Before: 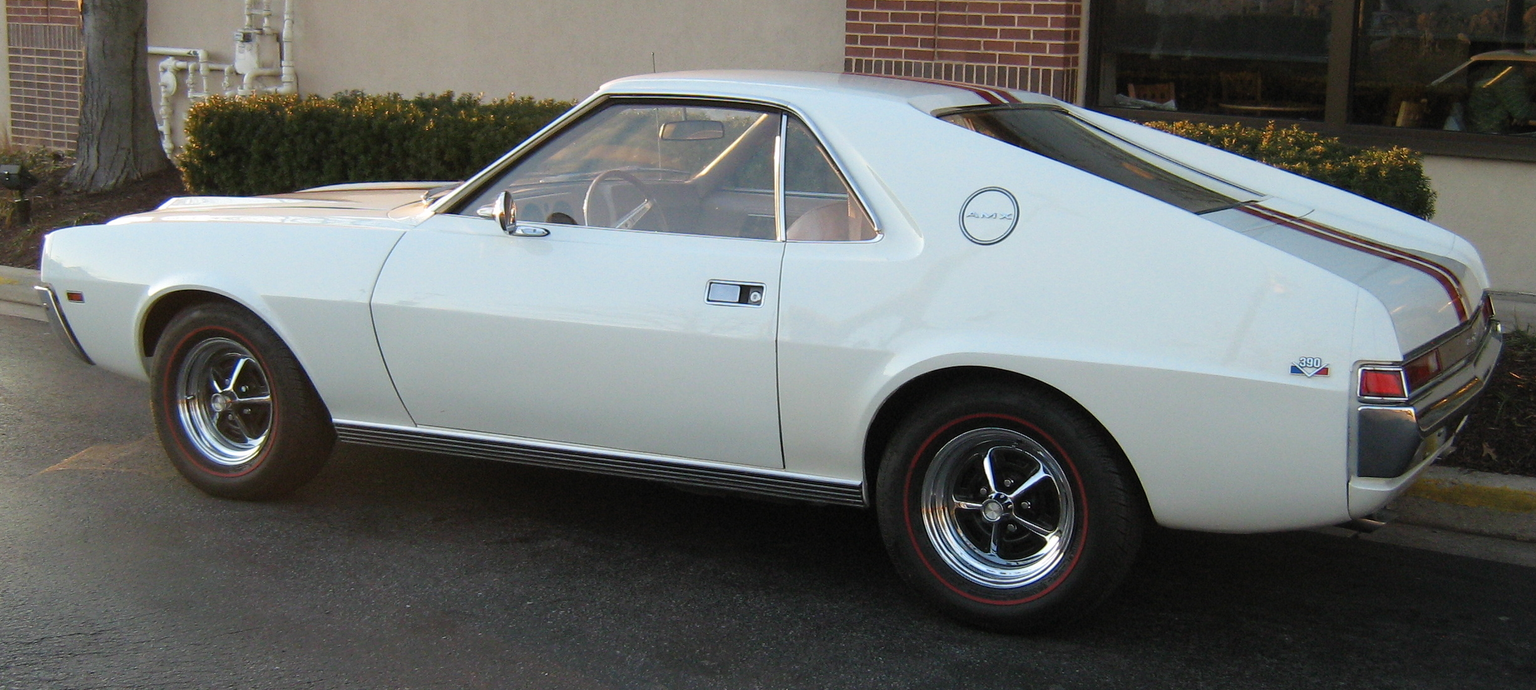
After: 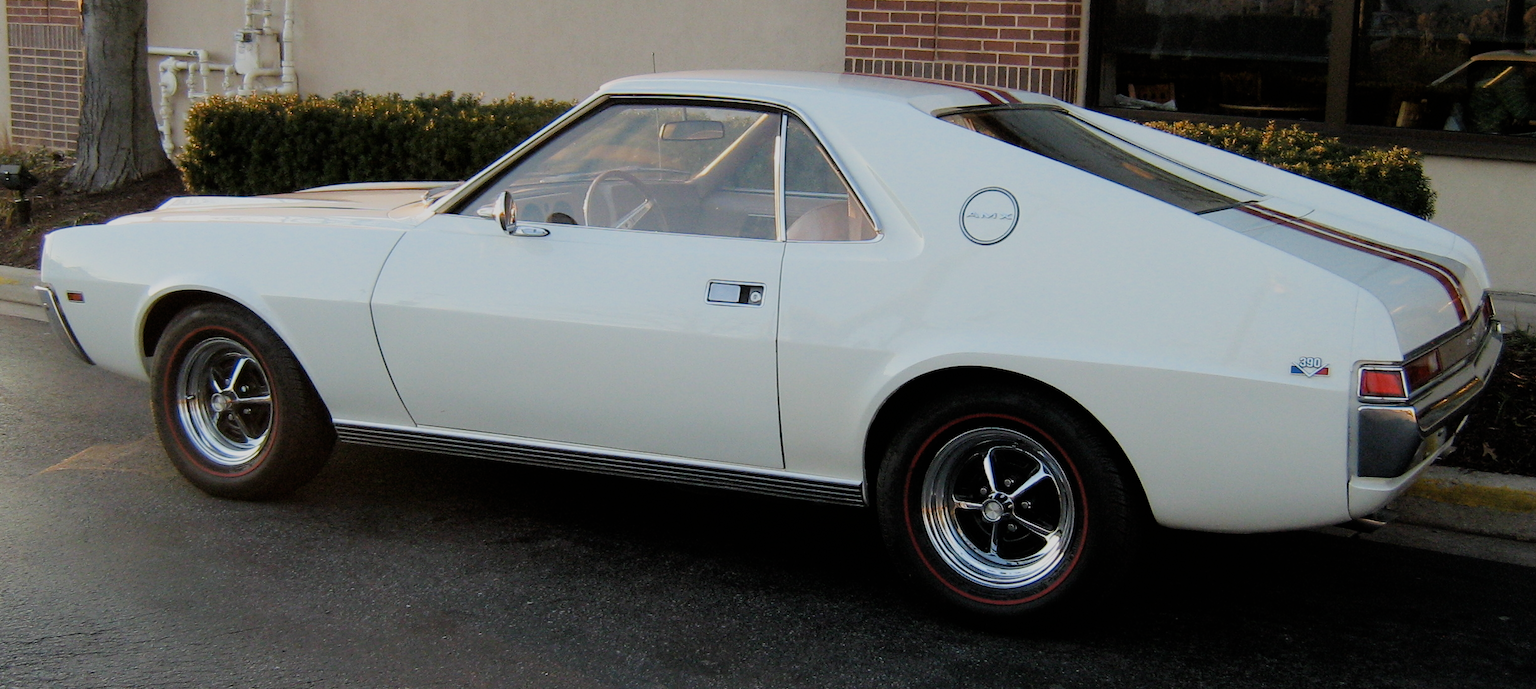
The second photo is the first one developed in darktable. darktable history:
filmic rgb: black relative exposure -7.65 EV, white relative exposure 4.56 EV, hardness 3.61, iterations of high-quality reconstruction 10
